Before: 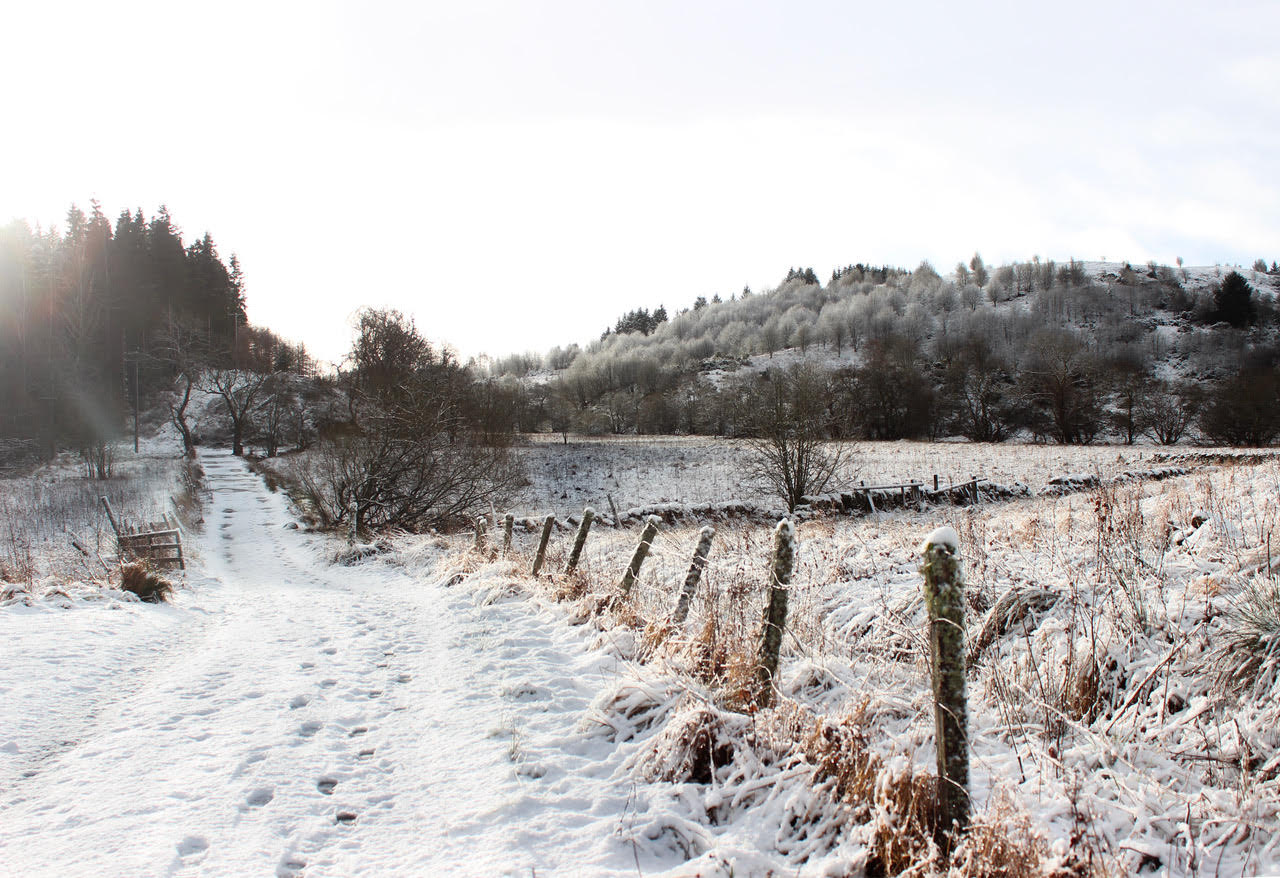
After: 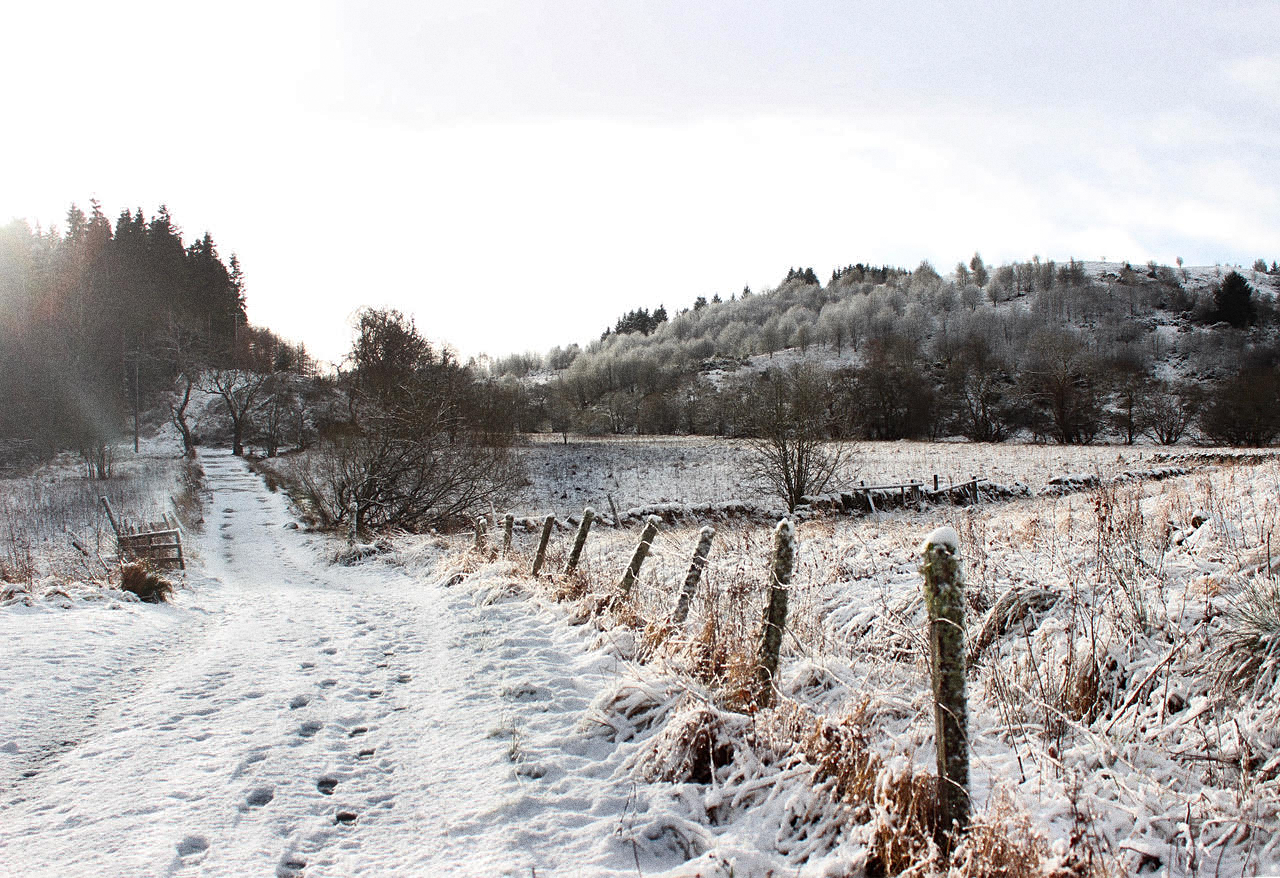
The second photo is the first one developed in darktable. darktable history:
shadows and highlights: shadows color adjustment 97.66%, soften with gaussian
grain: coarseness 0.09 ISO, strength 40%
sharpen: amount 0.2
